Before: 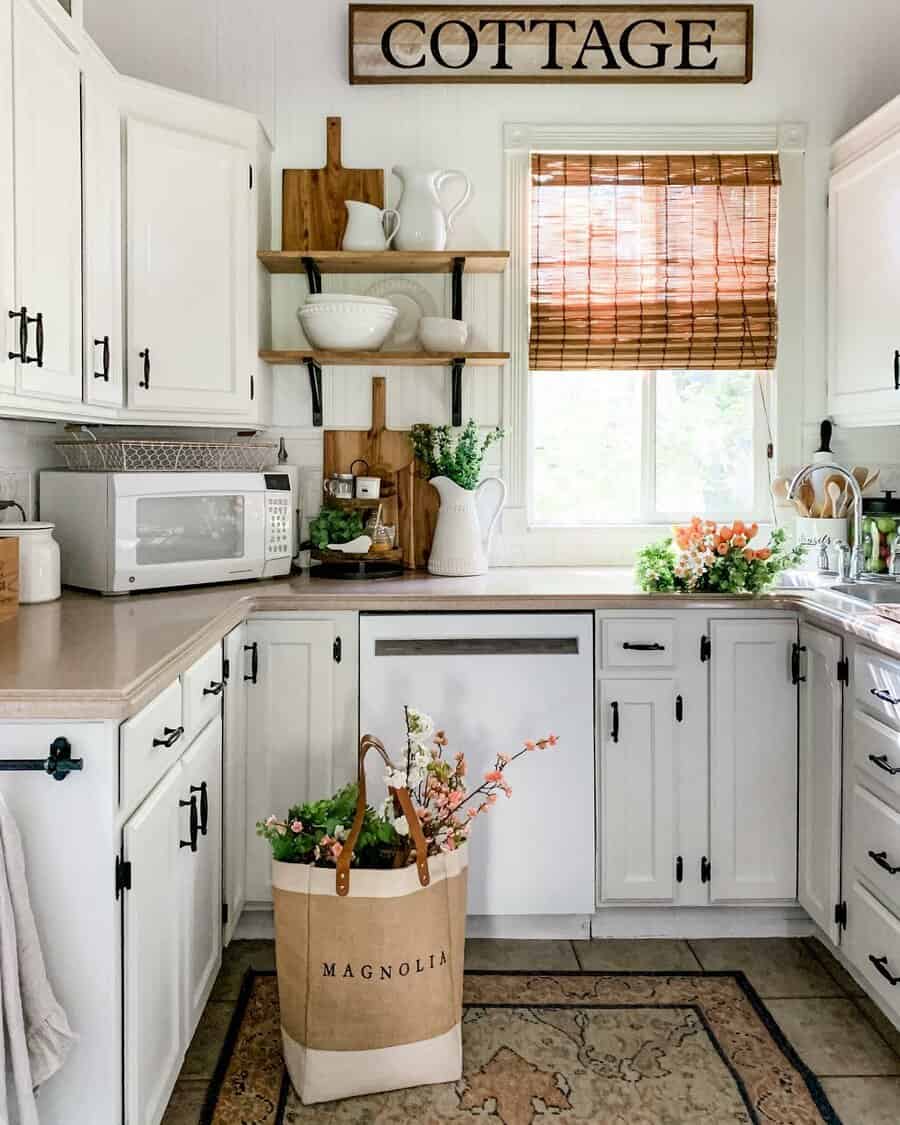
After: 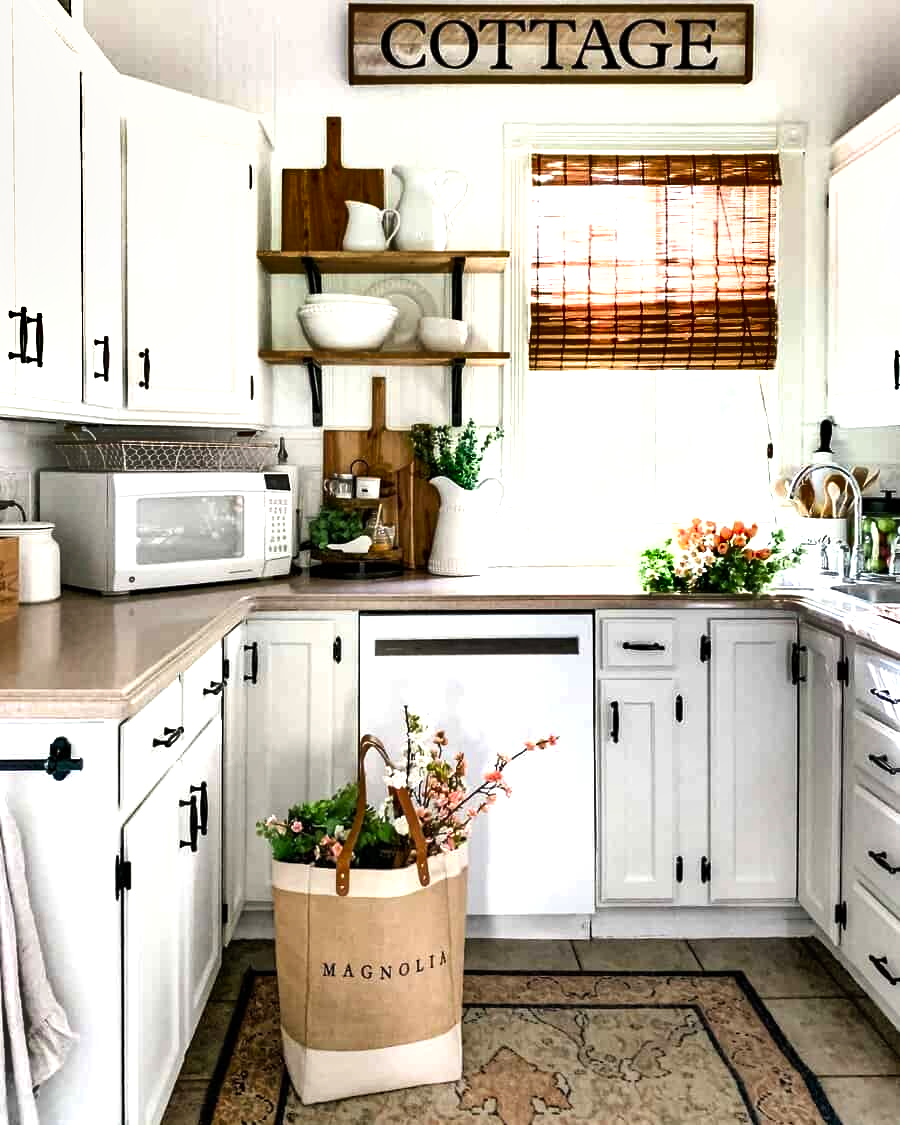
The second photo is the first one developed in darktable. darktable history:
tone equalizer: -8 EV -0.786 EV, -7 EV -0.735 EV, -6 EV -0.619 EV, -5 EV -0.368 EV, -3 EV 0.377 EV, -2 EV 0.6 EV, -1 EV 0.693 EV, +0 EV 0.775 EV
shadows and highlights: soften with gaussian
